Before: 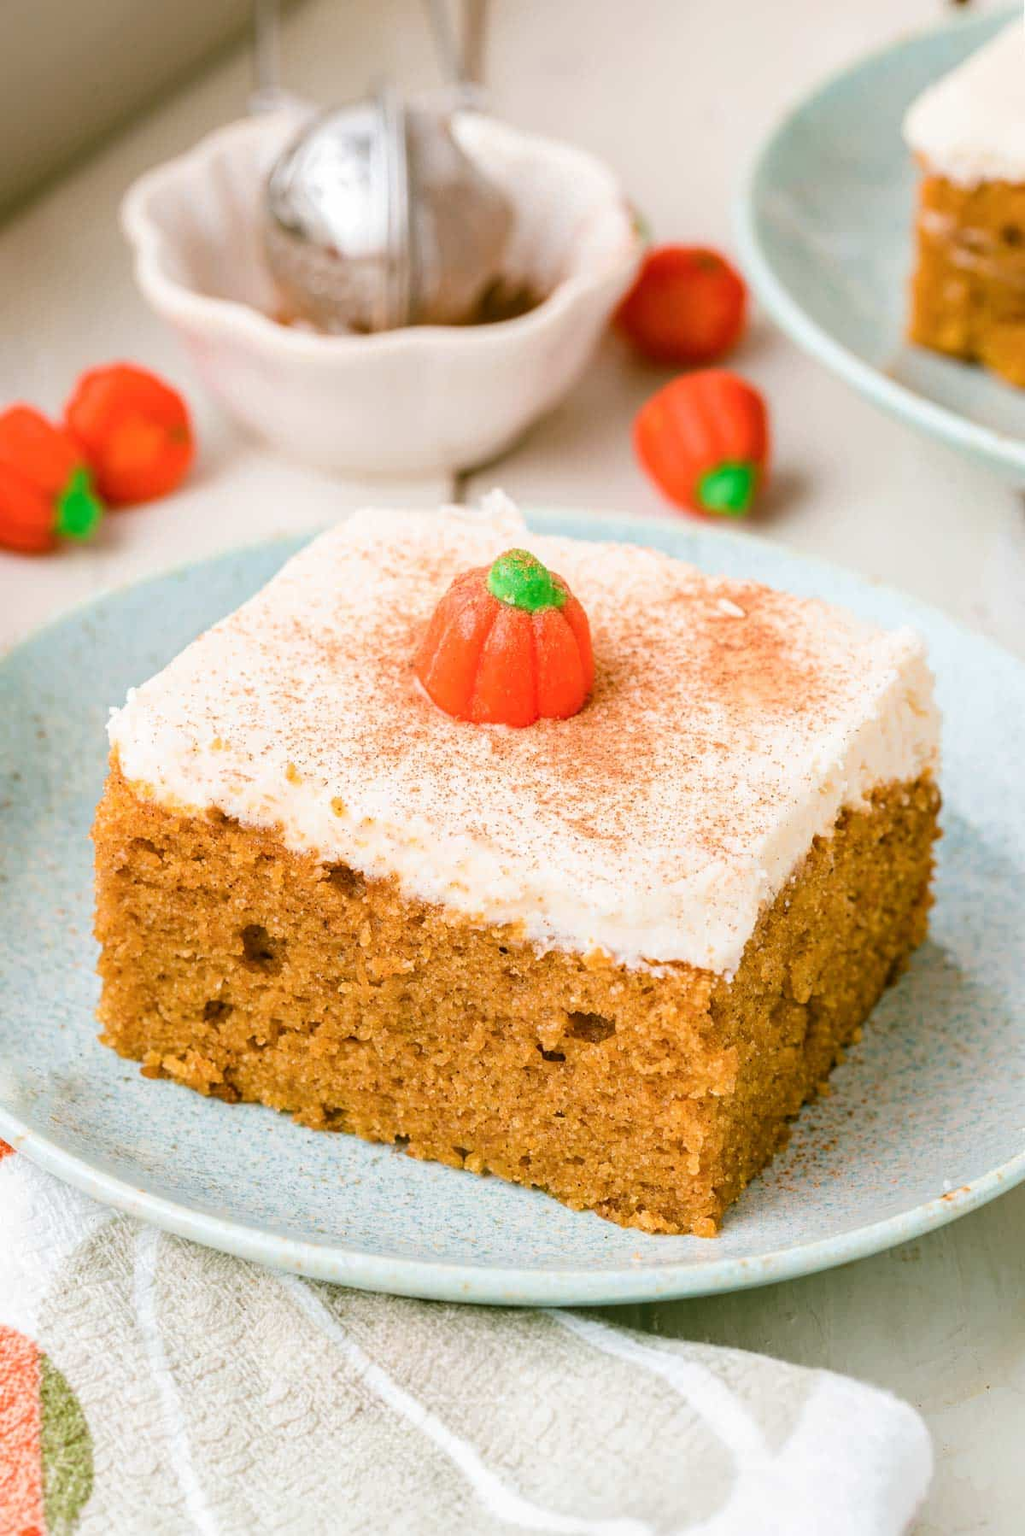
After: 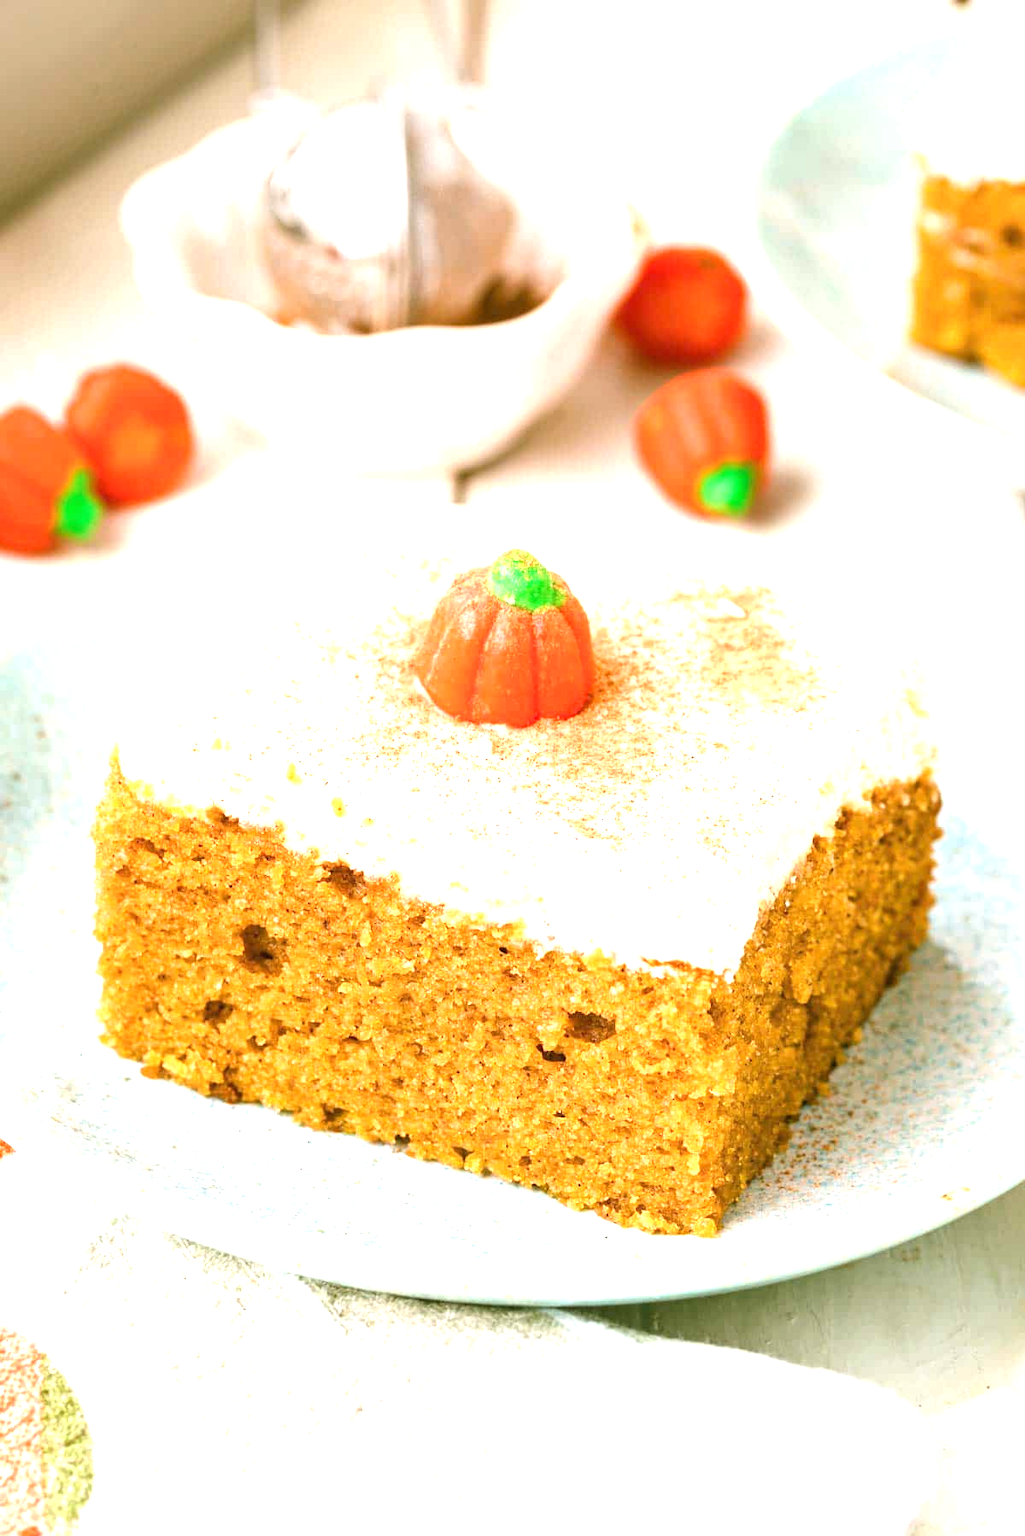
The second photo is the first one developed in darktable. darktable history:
exposure: black level correction 0, exposure 1.104 EV, compensate exposure bias true, compensate highlight preservation false
